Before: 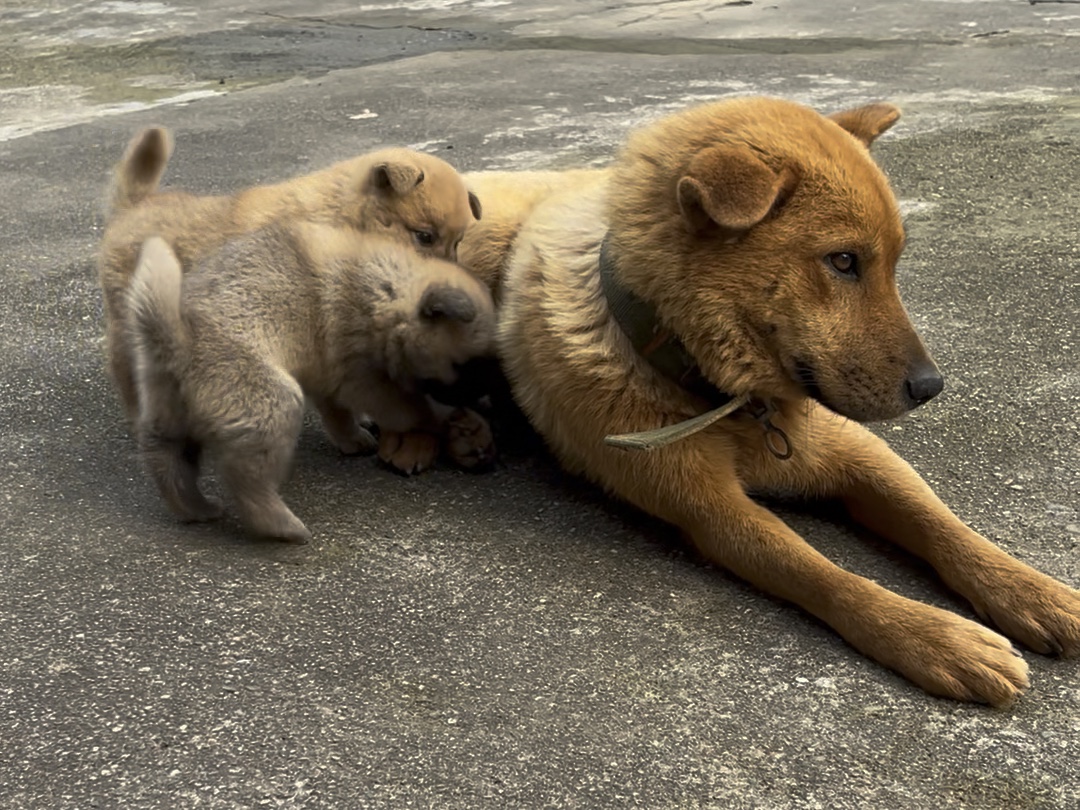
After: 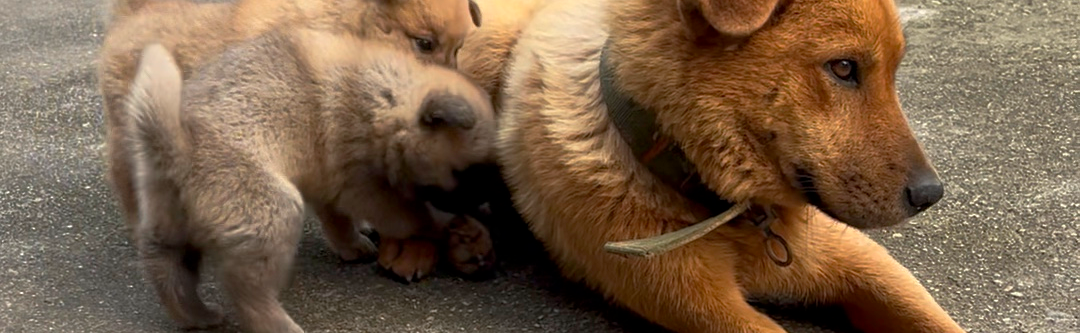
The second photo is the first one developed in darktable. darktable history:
crop and rotate: top 23.931%, bottom 34.869%
